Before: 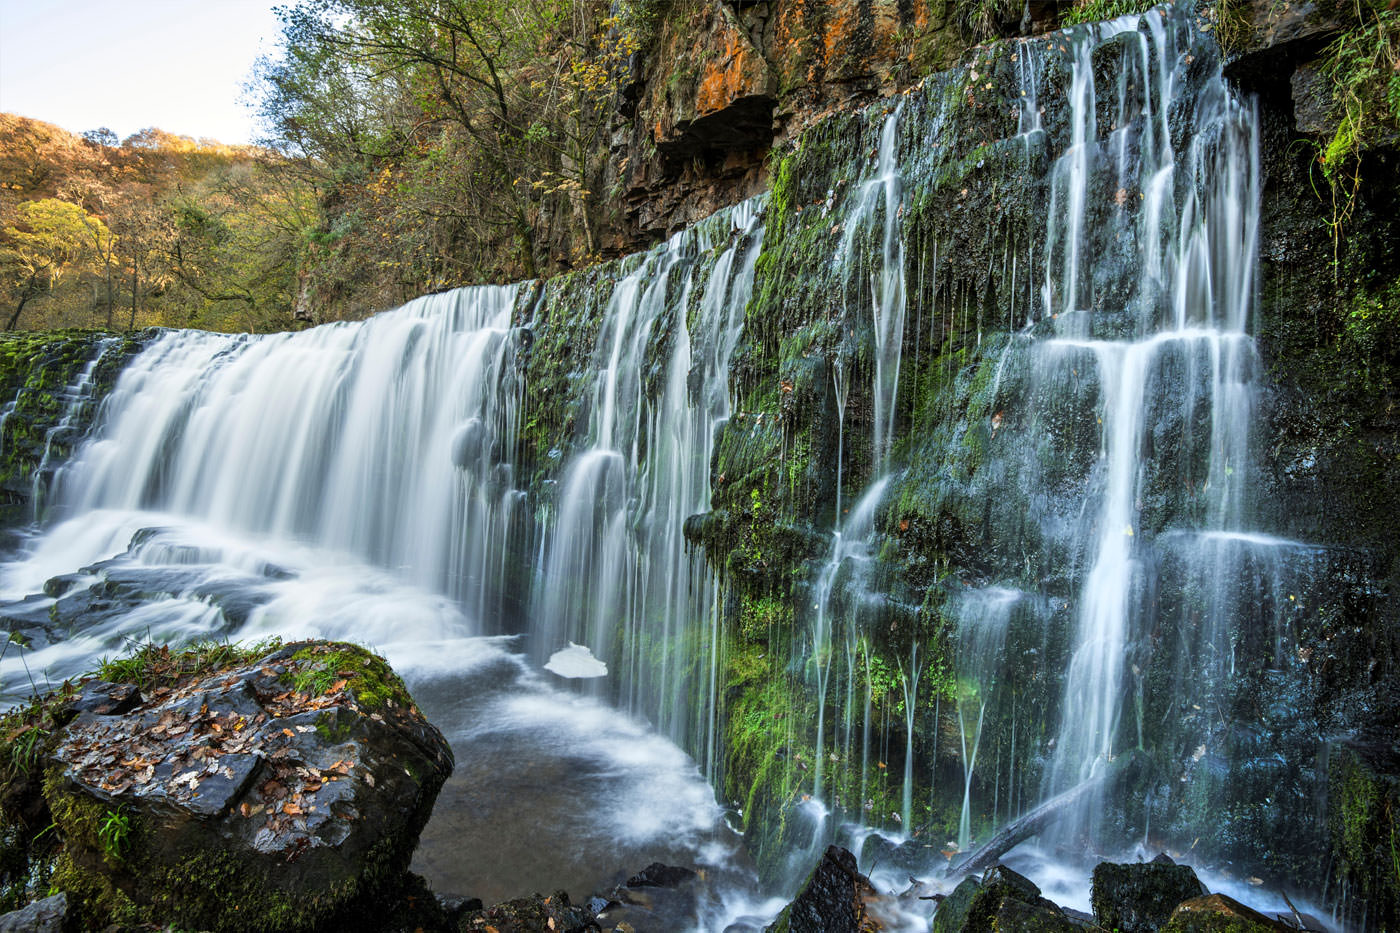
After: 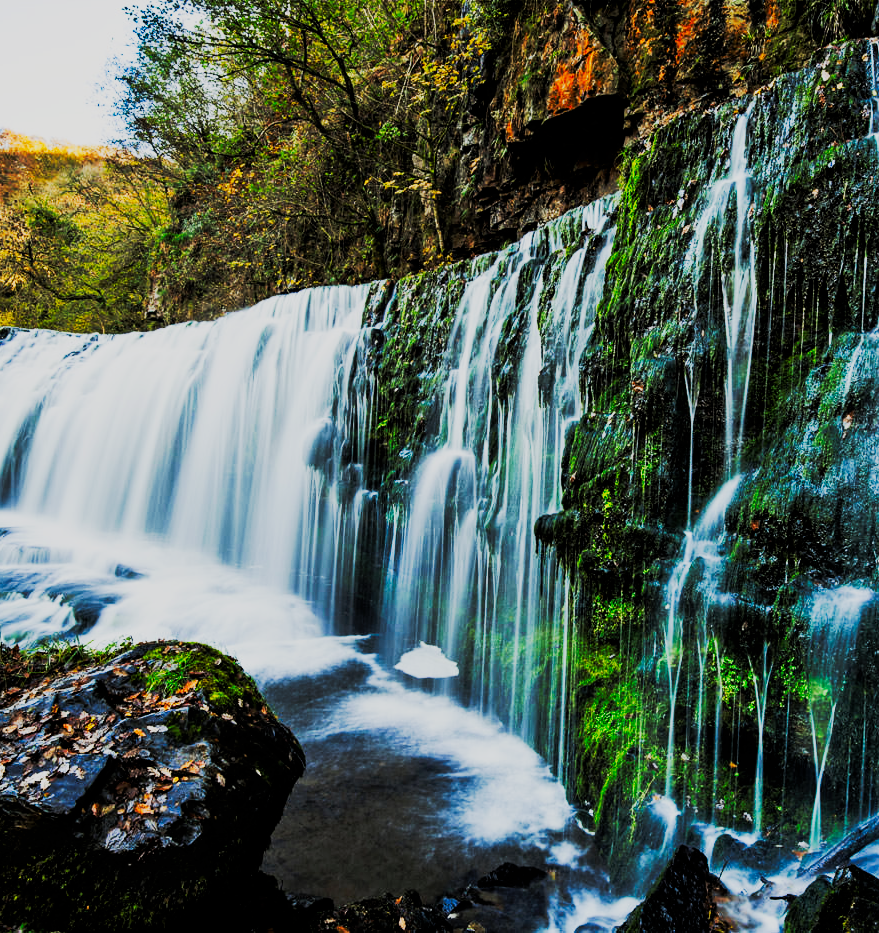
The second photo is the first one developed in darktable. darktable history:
tone curve: curves: ch0 [(0, 0) (0.003, 0.002) (0.011, 0.002) (0.025, 0.002) (0.044, 0.007) (0.069, 0.014) (0.1, 0.026) (0.136, 0.04) (0.177, 0.061) (0.224, 0.1) (0.277, 0.151) (0.335, 0.198) (0.399, 0.272) (0.468, 0.387) (0.543, 0.553) (0.623, 0.716) (0.709, 0.8) (0.801, 0.855) (0.898, 0.897) (1, 1)], preserve colors none
filmic rgb: black relative exposure -4.88 EV, hardness 2.82
crop: left 10.644%, right 26.528%
